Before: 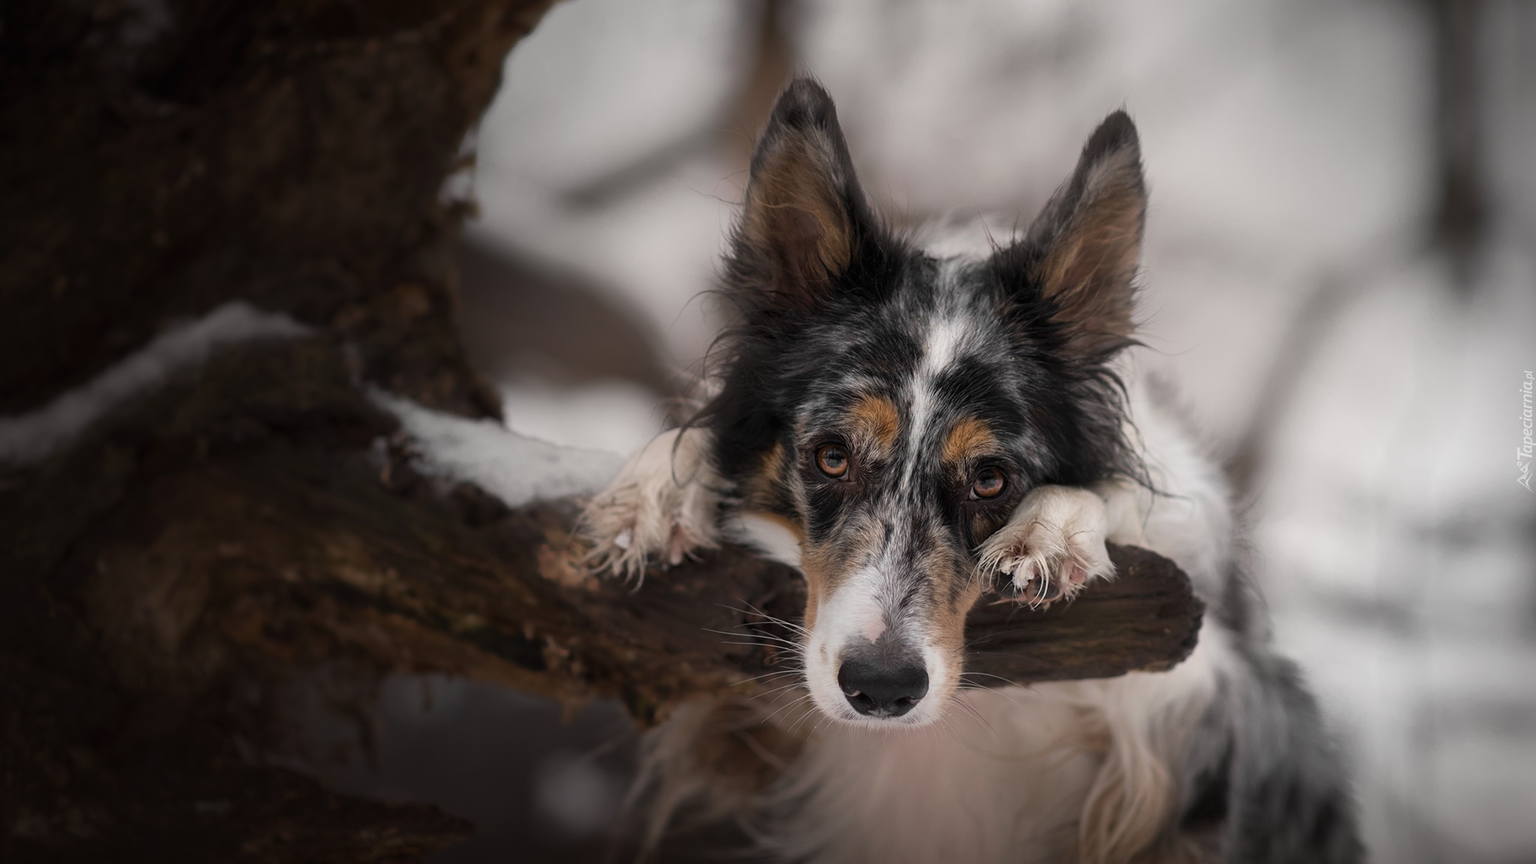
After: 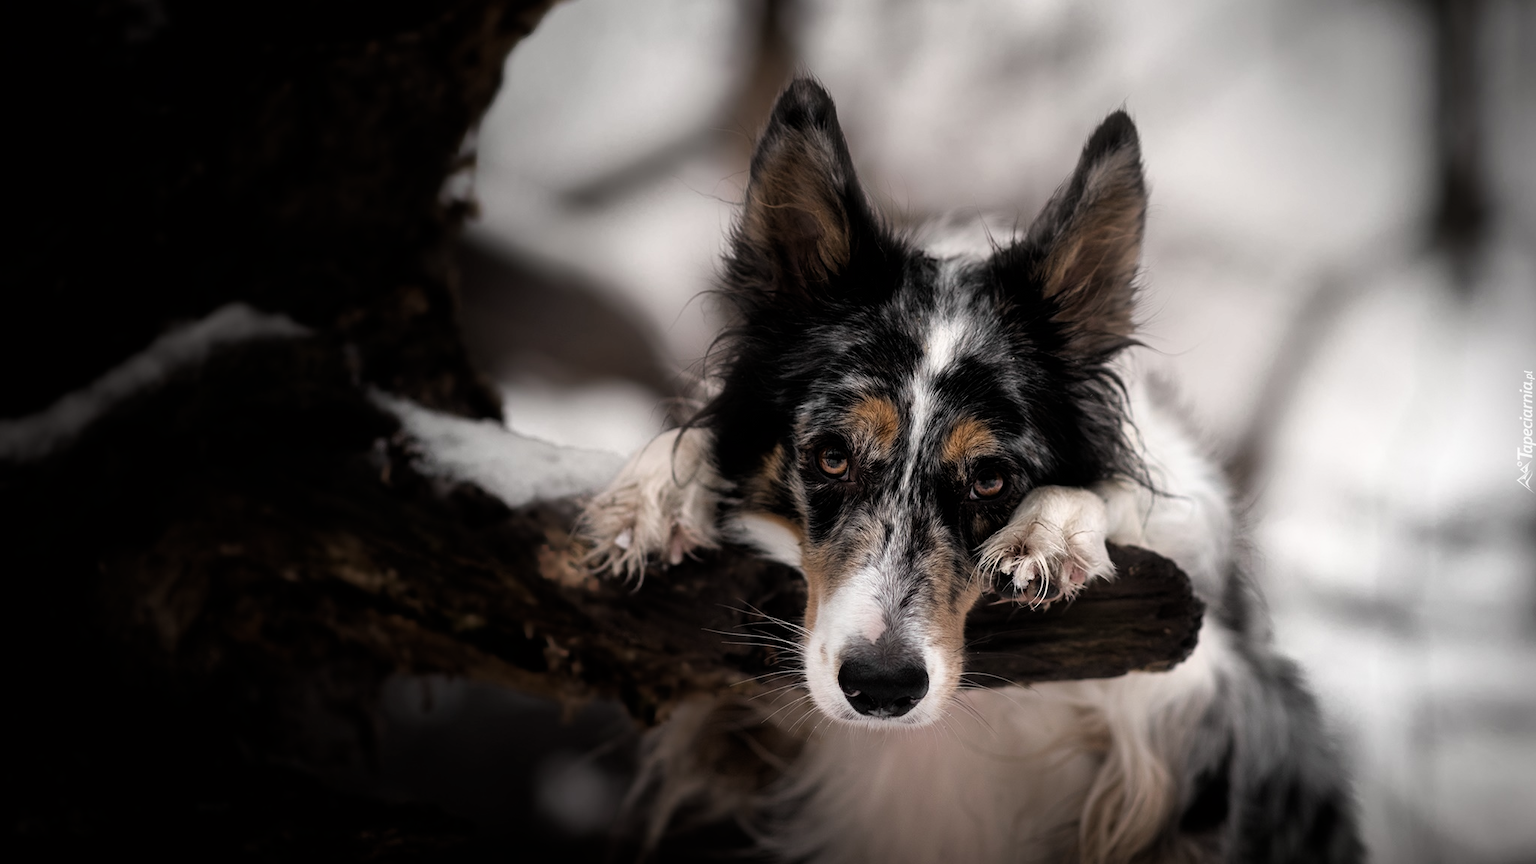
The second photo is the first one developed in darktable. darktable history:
filmic rgb: black relative exposure -8.29 EV, white relative exposure 2.2 EV, target white luminance 99.861%, hardness 7.13, latitude 75.17%, contrast 1.323, highlights saturation mix -1.77%, shadows ↔ highlights balance 29.75%
